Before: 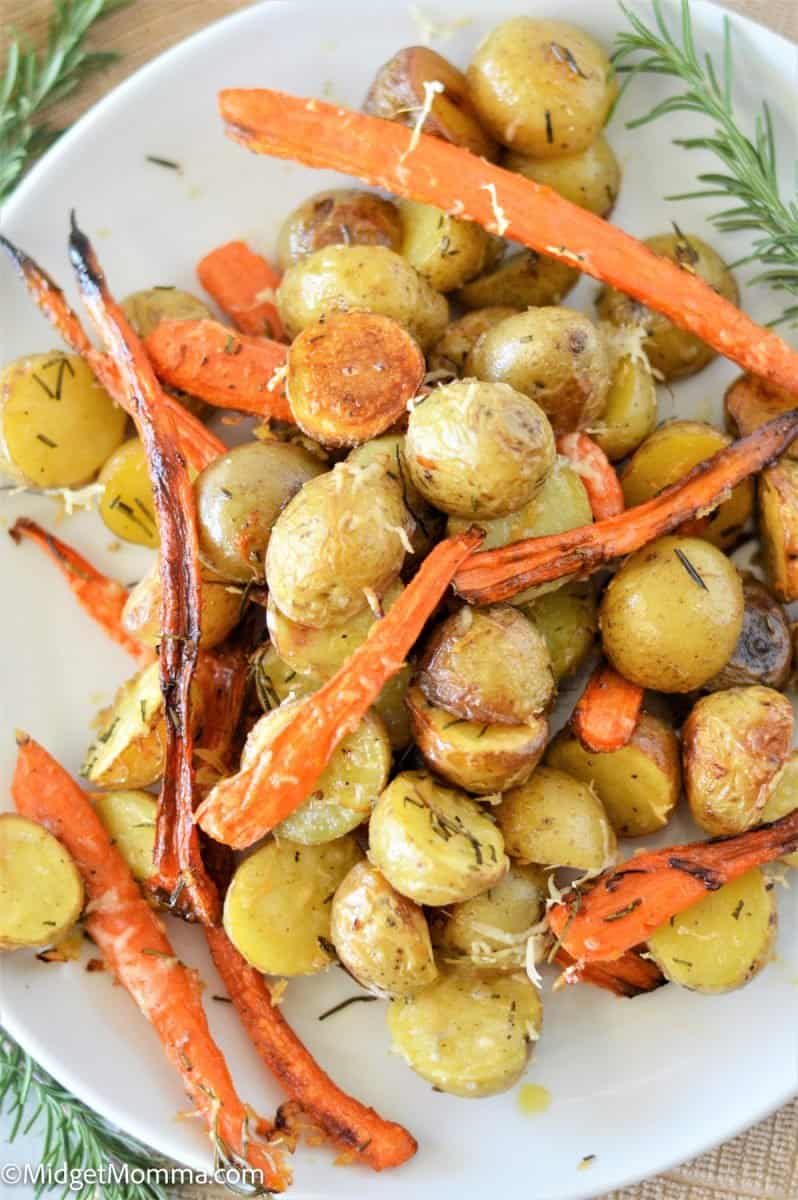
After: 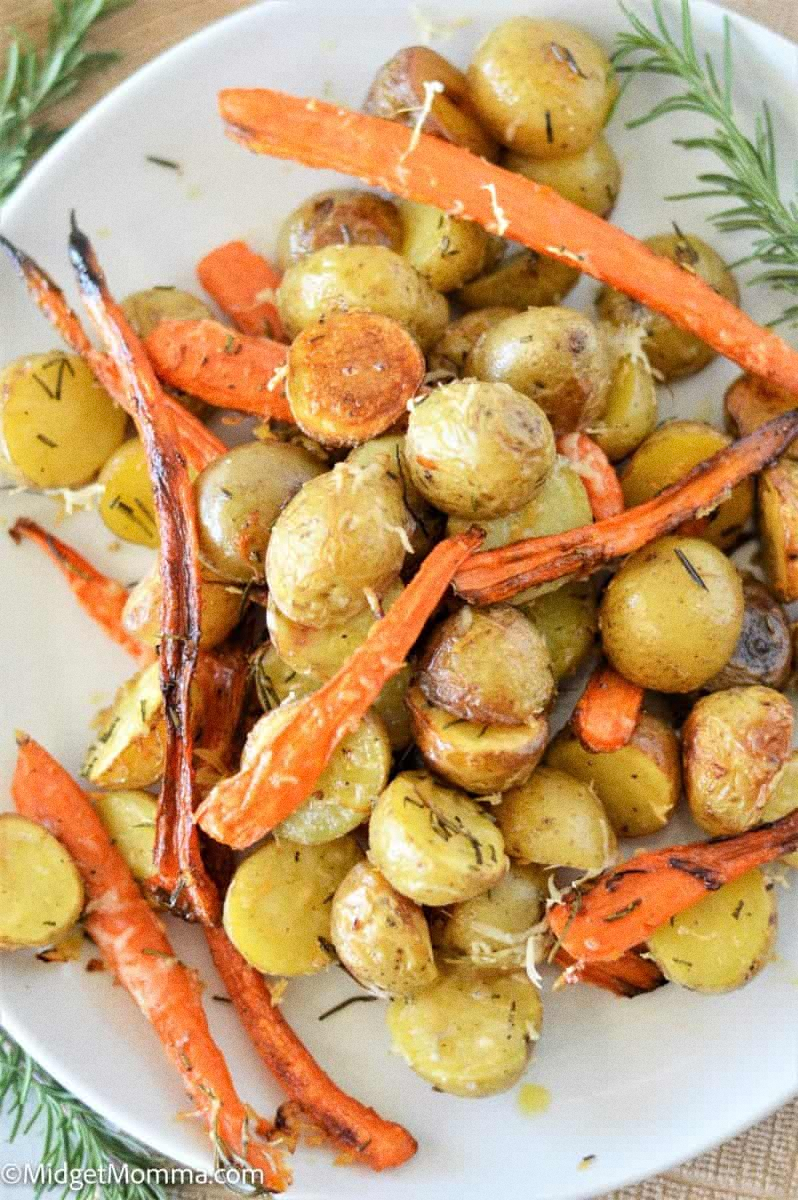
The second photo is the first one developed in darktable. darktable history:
grain "film": coarseness 0.09 ISO
